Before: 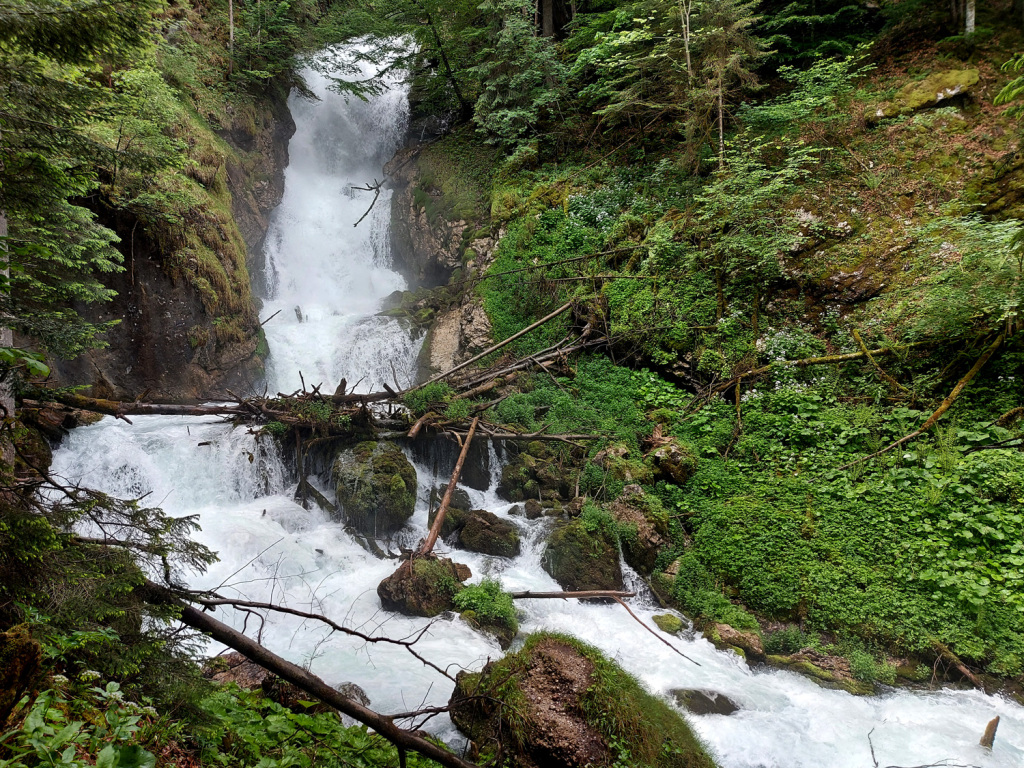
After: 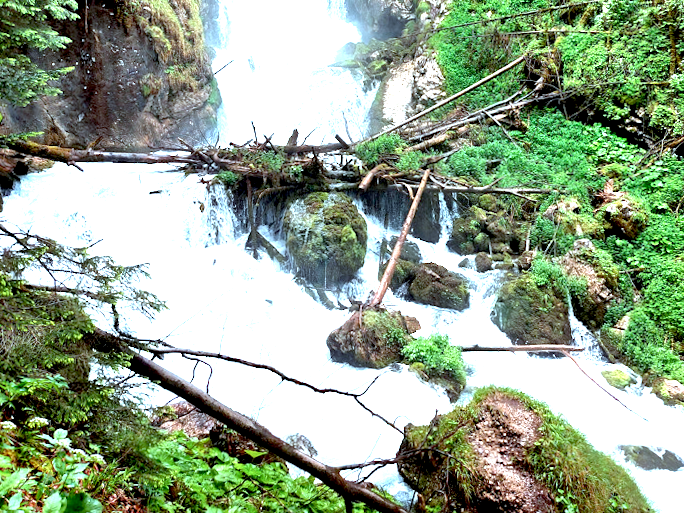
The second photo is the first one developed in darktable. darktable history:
exposure: black level correction 0.005, exposure 2.084 EV, compensate highlight preservation false
crop and rotate: angle -0.82°, left 3.85%, top 31.828%, right 27.992%
color correction: highlights a* -10.69, highlights b* -19.19
